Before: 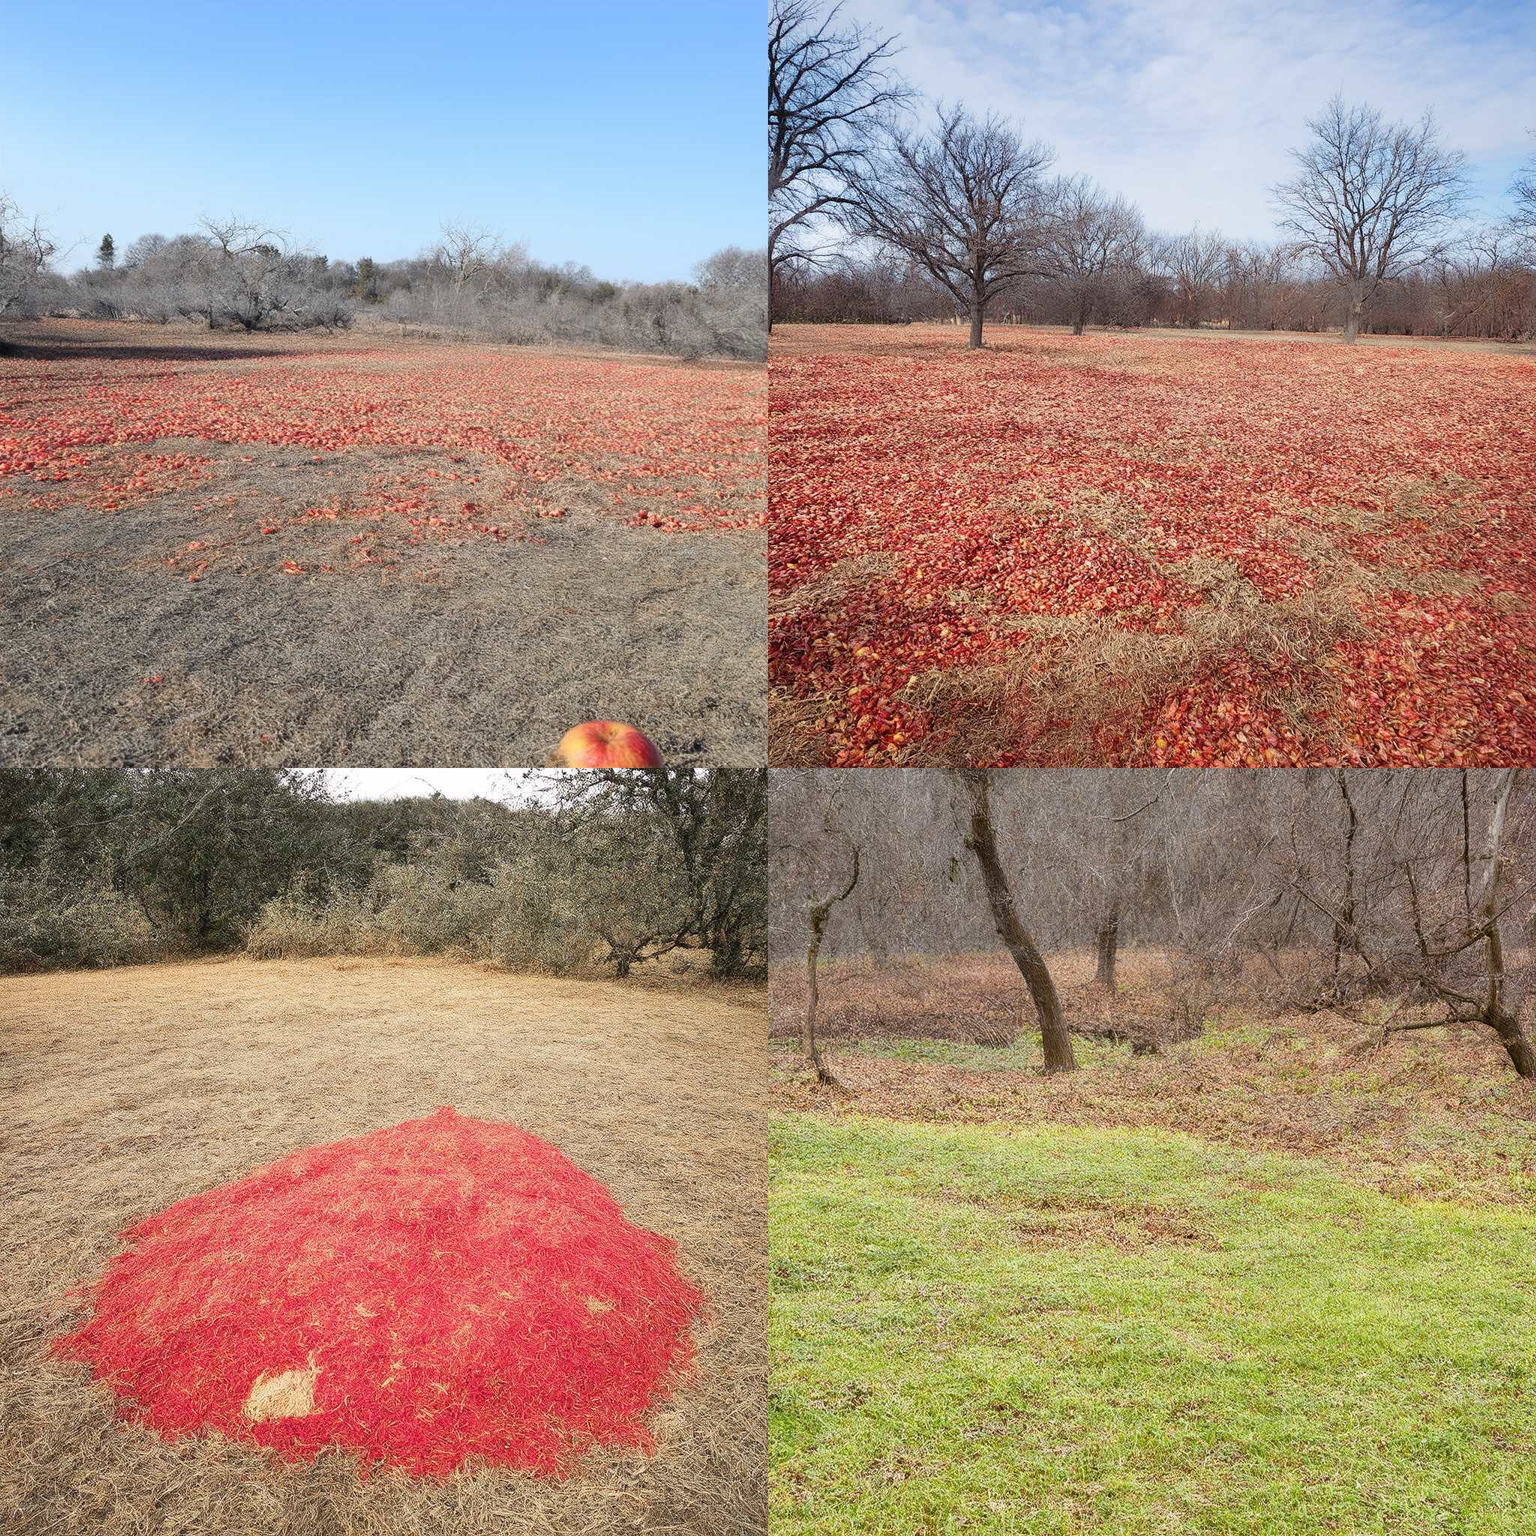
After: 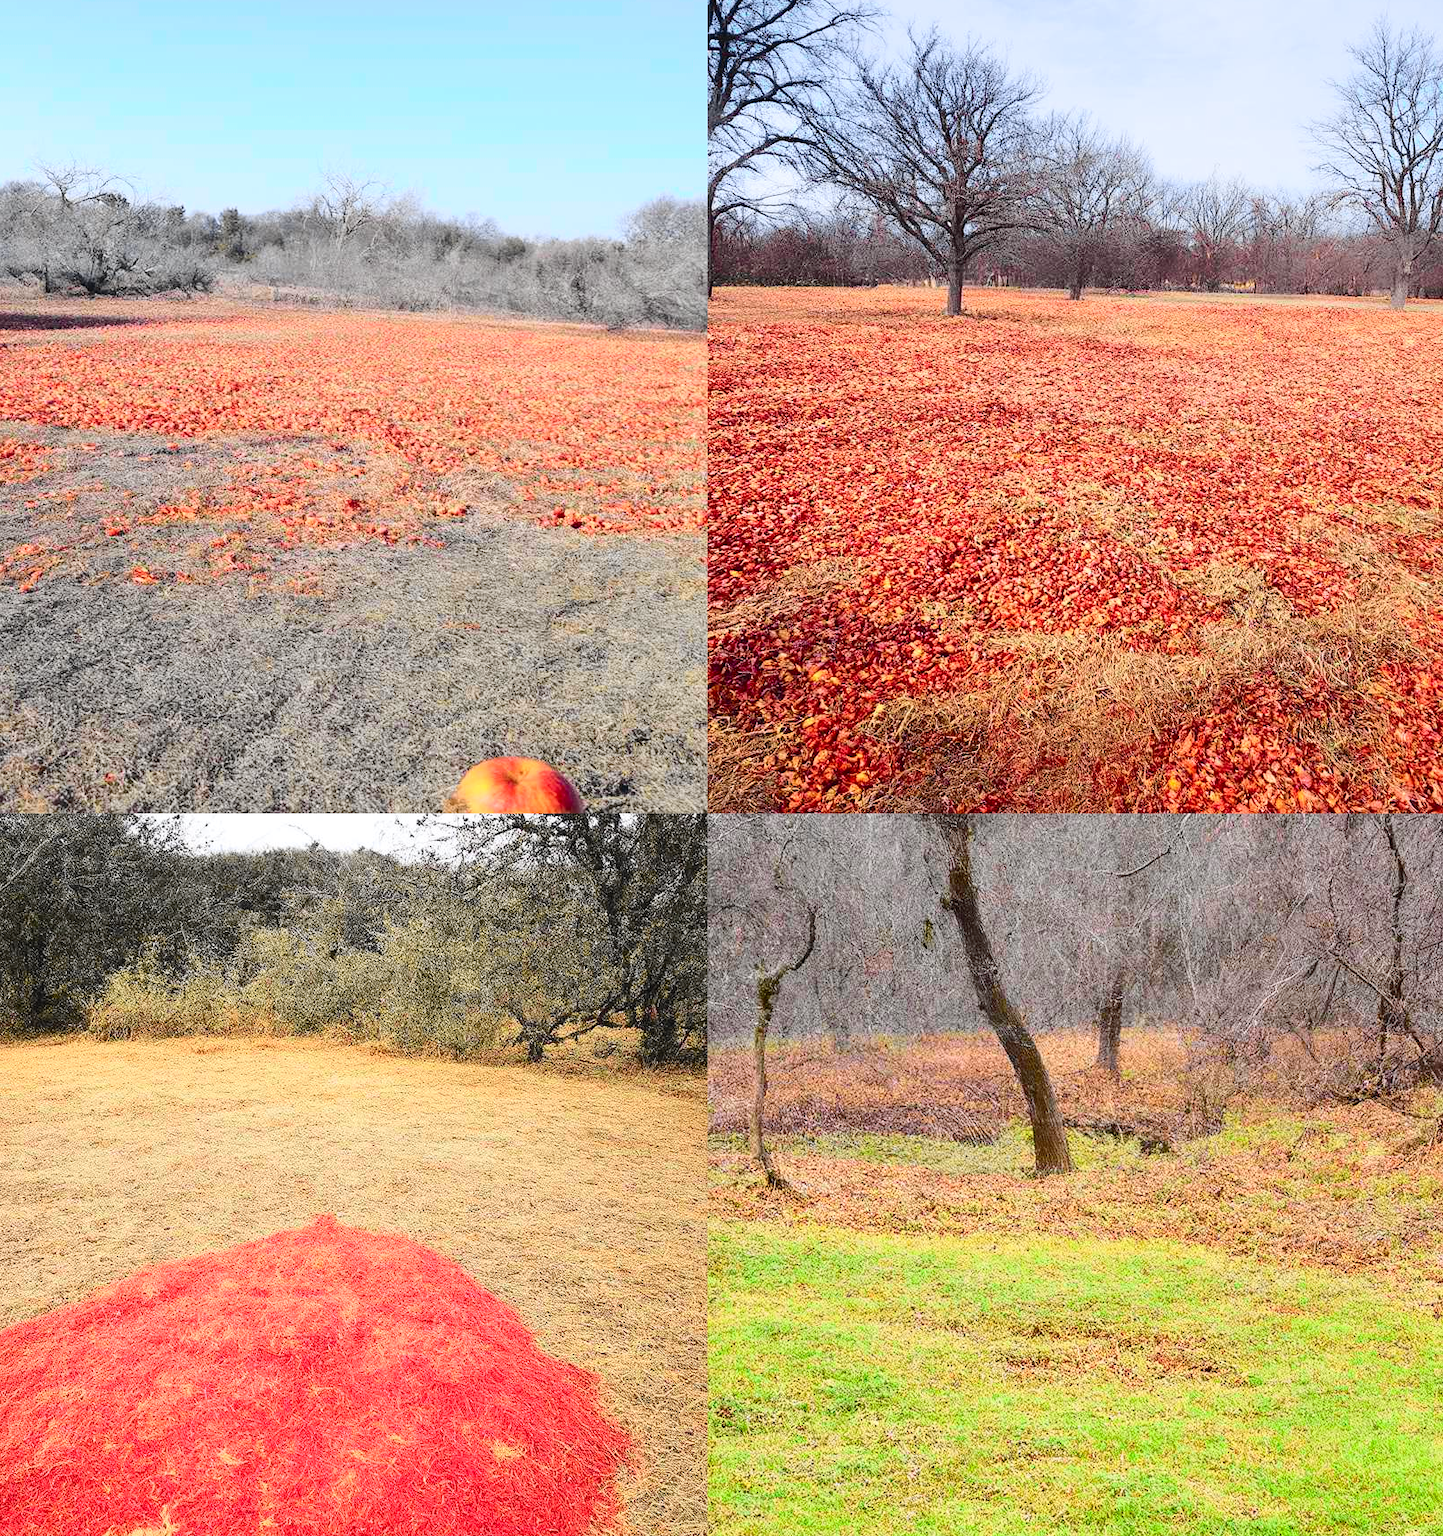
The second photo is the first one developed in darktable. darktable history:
crop: left 11.225%, top 5.381%, right 9.565%, bottom 10.314%
tone curve: curves: ch0 [(0, 0.023) (0.103, 0.087) (0.295, 0.297) (0.445, 0.531) (0.553, 0.665) (0.735, 0.843) (0.994, 1)]; ch1 [(0, 0) (0.427, 0.346) (0.456, 0.426) (0.484, 0.494) (0.509, 0.505) (0.535, 0.56) (0.581, 0.632) (0.646, 0.715) (1, 1)]; ch2 [(0, 0) (0.369, 0.388) (0.449, 0.431) (0.501, 0.495) (0.533, 0.518) (0.572, 0.612) (0.677, 0.752) (1, 1)], color space Lab, independent channels, preserve colors none
